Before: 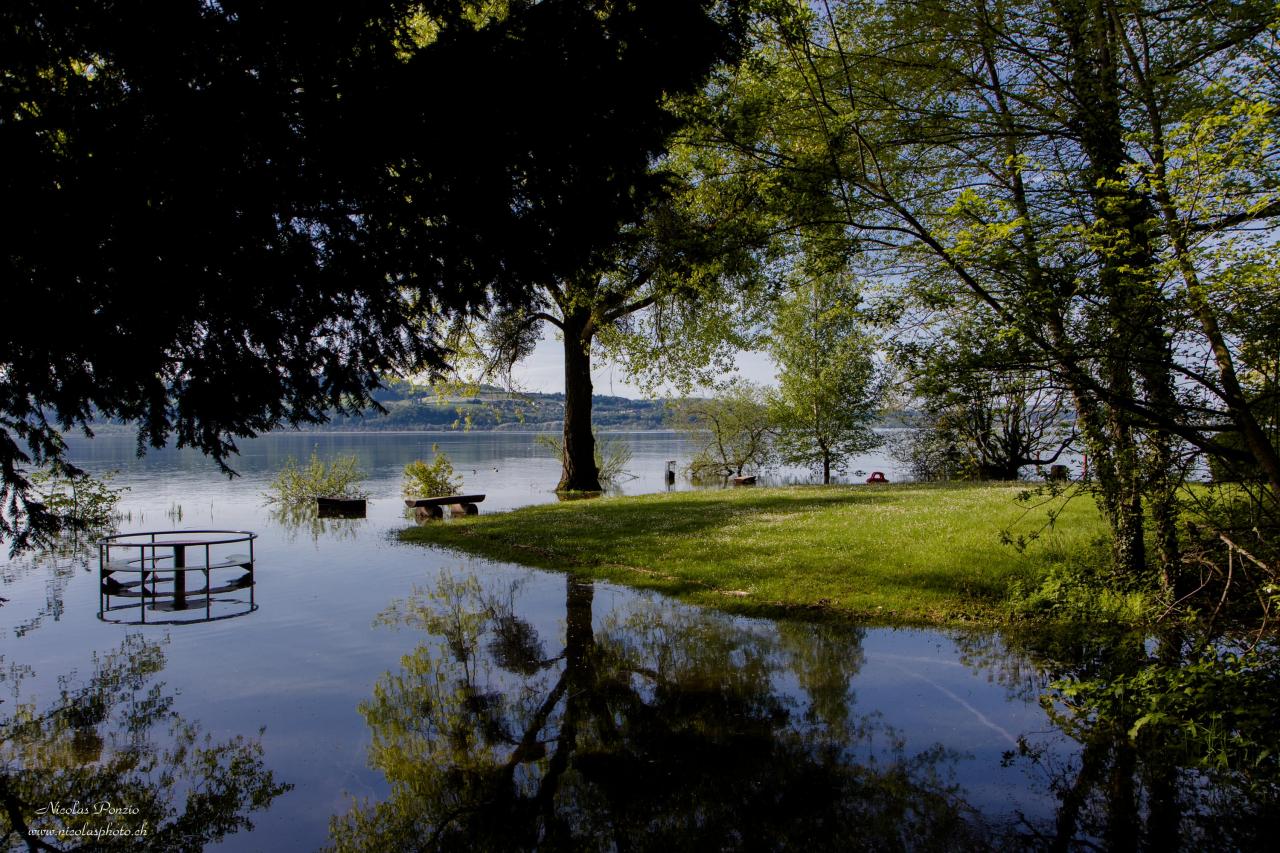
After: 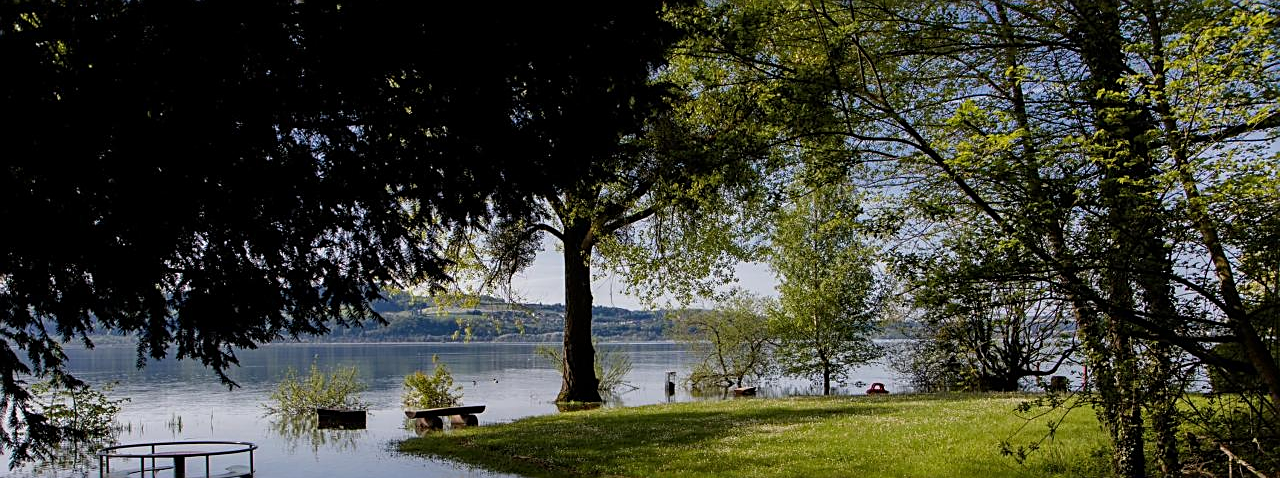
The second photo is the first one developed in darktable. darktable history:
sharpen: on, module defaults
crop and rotate: top 10.605%, bottom 33.274%
exposure: compensate highlight preservation false
